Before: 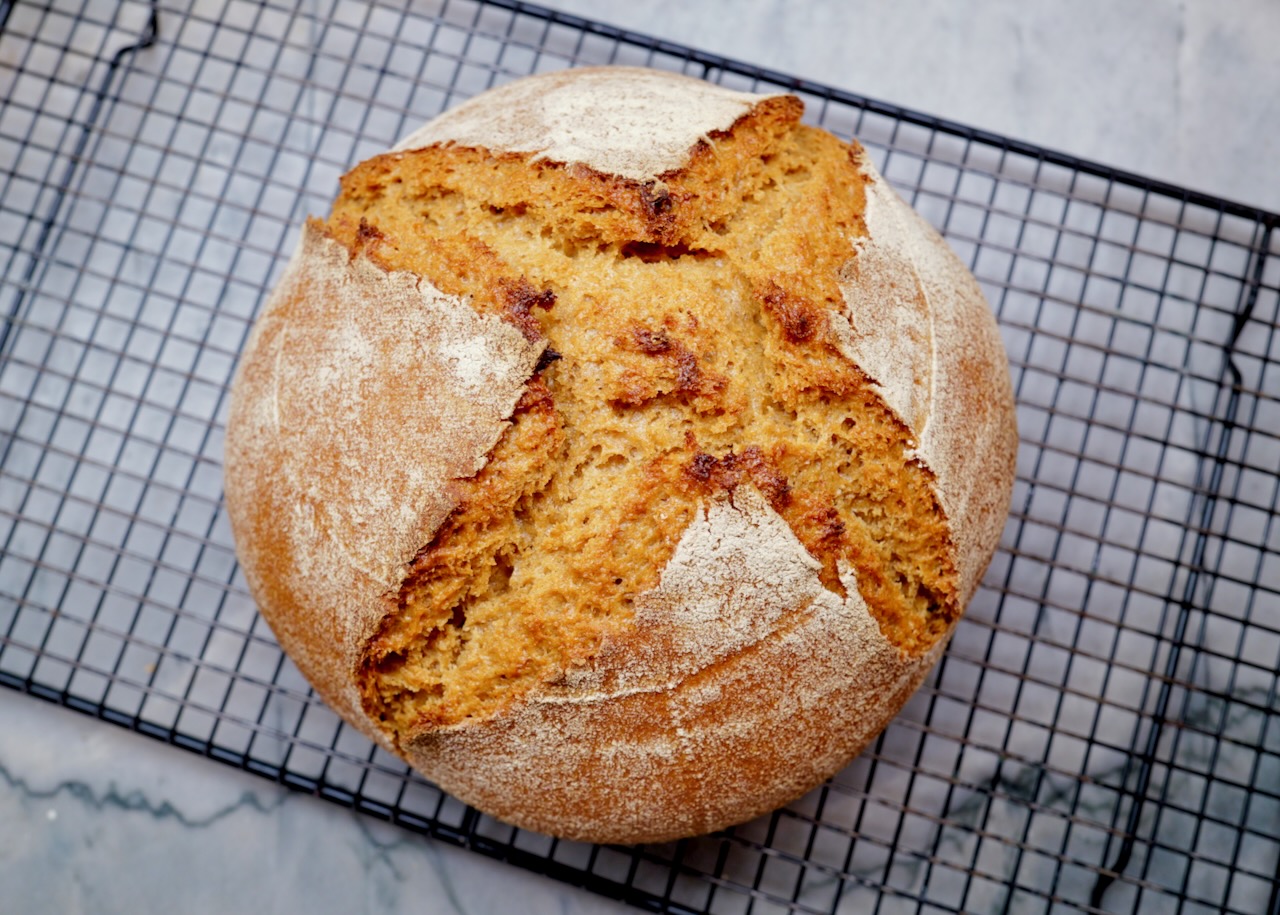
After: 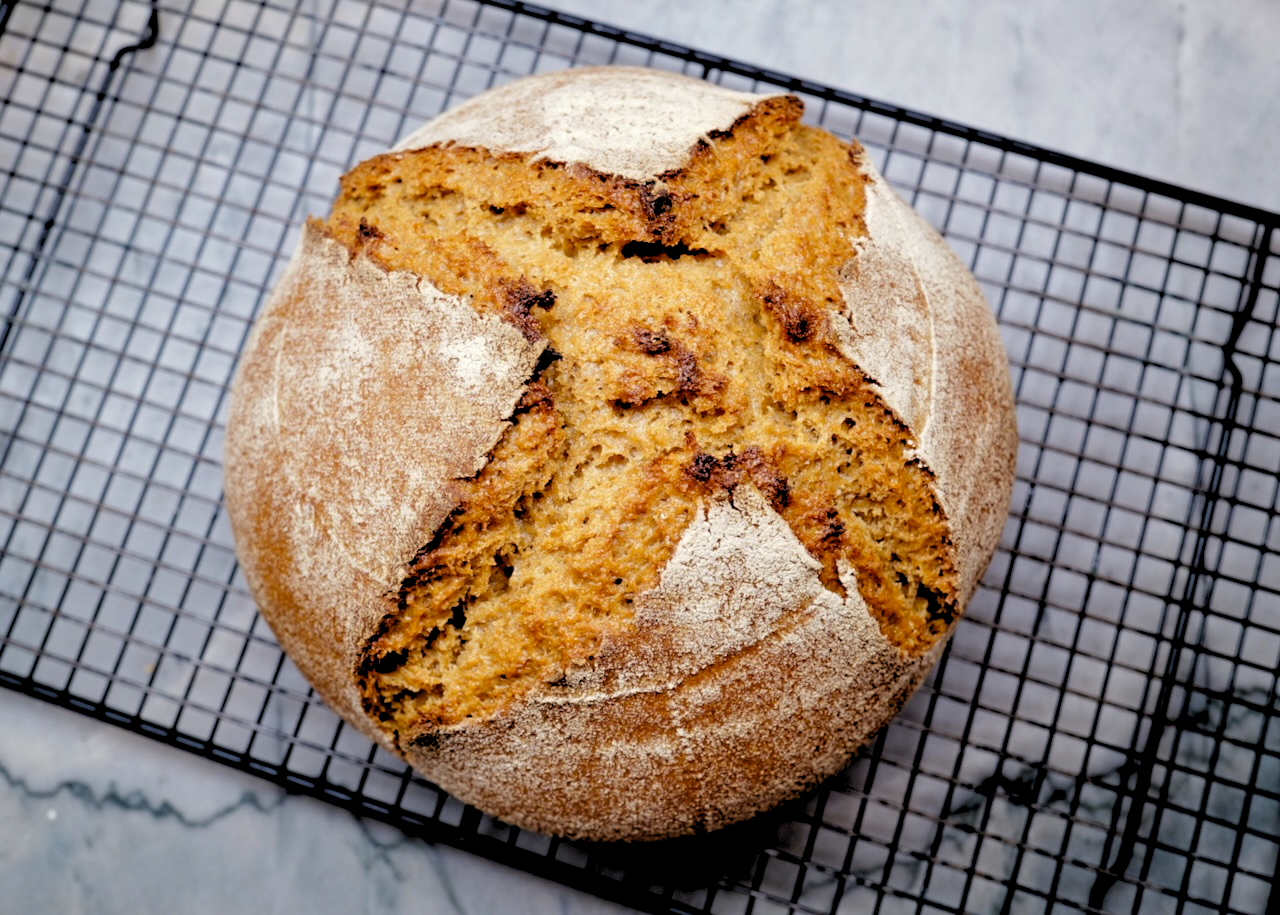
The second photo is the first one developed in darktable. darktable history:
rgb levels: levels [[0.034, 0.472, 0.904], [0, 0.5, 1], [0, 0.5, 1]]
color zones: curves: ch1 [(0, 0.469) (0.01, 0.469) (0.12, 0.446) (0.248, 0.469) (0.5, 0.5) (0.748, 0.5) (0.99, 0.469) (1, 0.469)]
